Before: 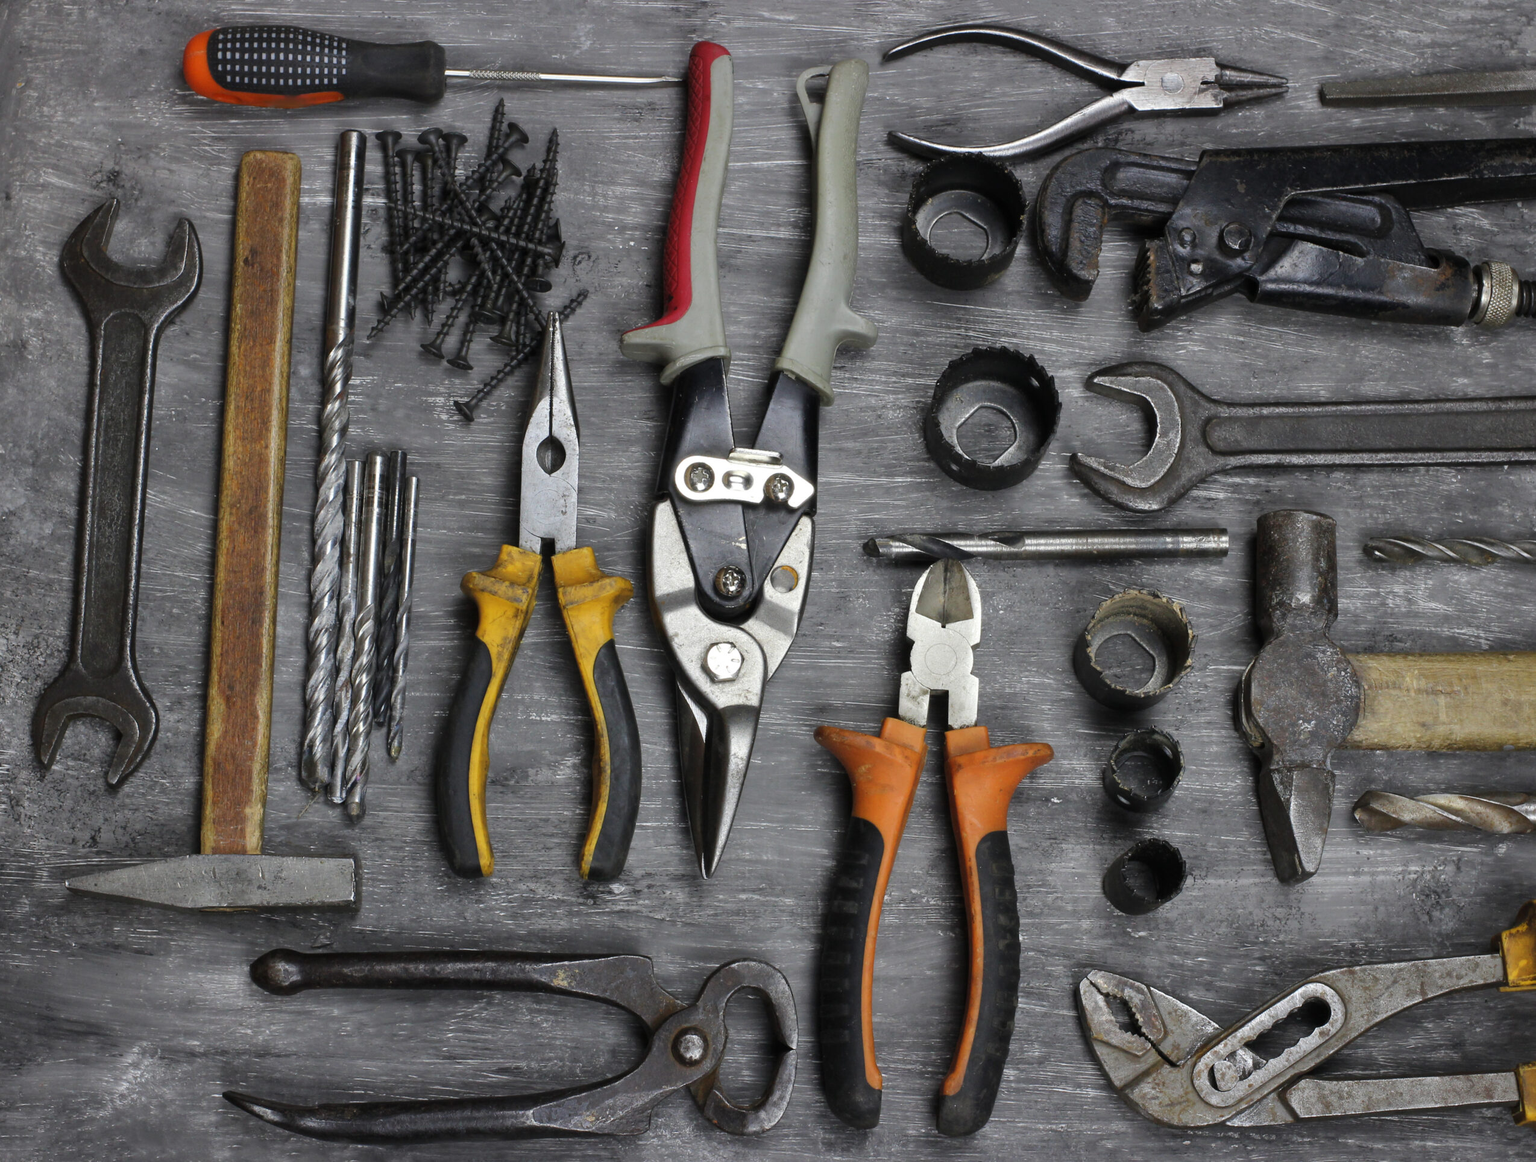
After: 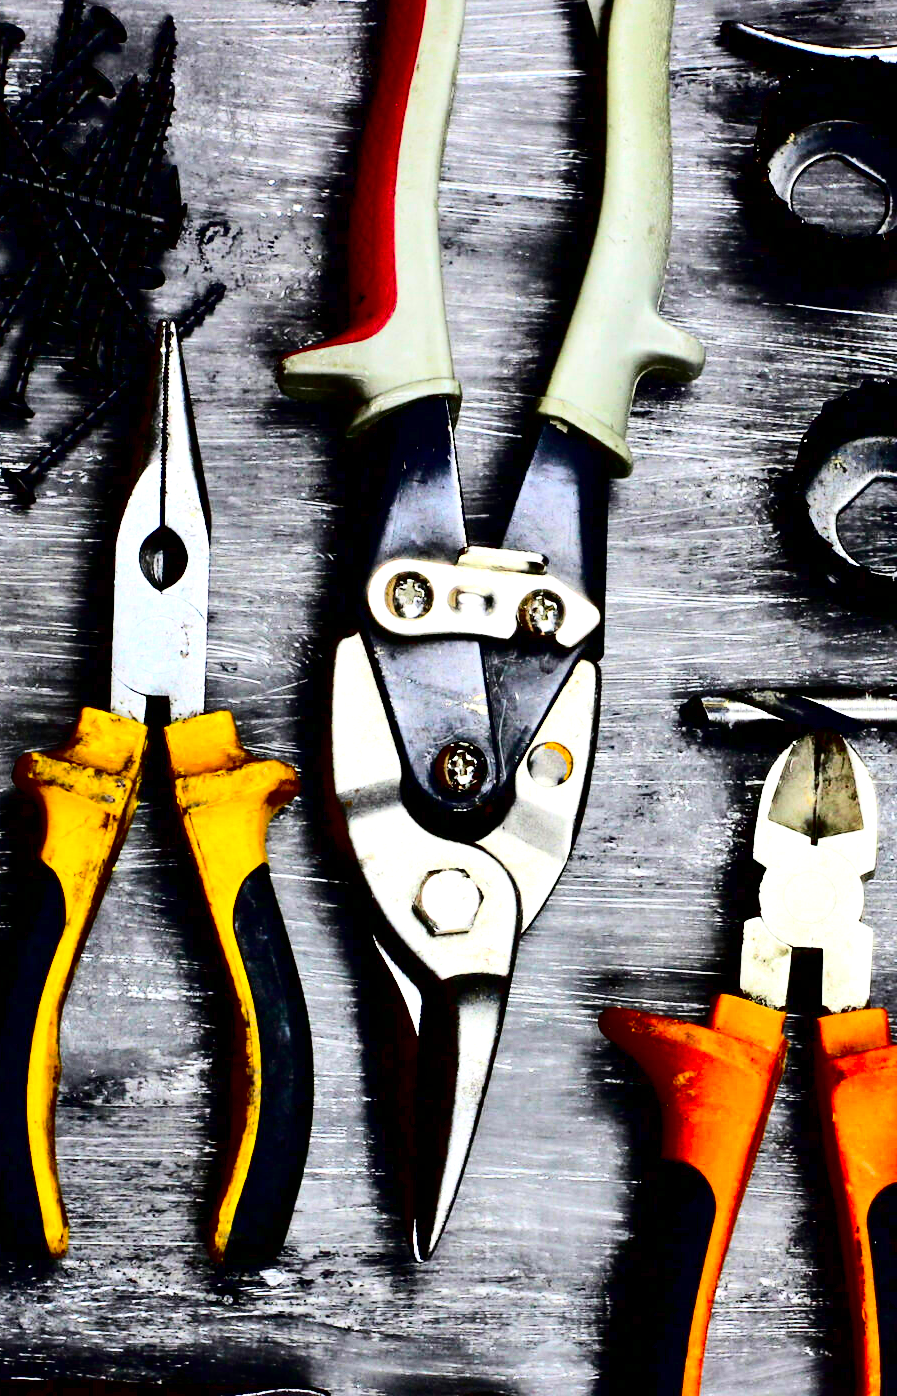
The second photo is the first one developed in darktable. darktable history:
contrast brightness saturation: contrast 0.77, brightness -1, saturation 1
color balance rgb: global vibrance 20%
shadows and highlights: shadows 25, highlights -25
crop and rotate: left 29.476%, top 10.214%, right 35.32%, bottom 17.333%
exposure: exposure 1 EV, compensate highlight preservation false
